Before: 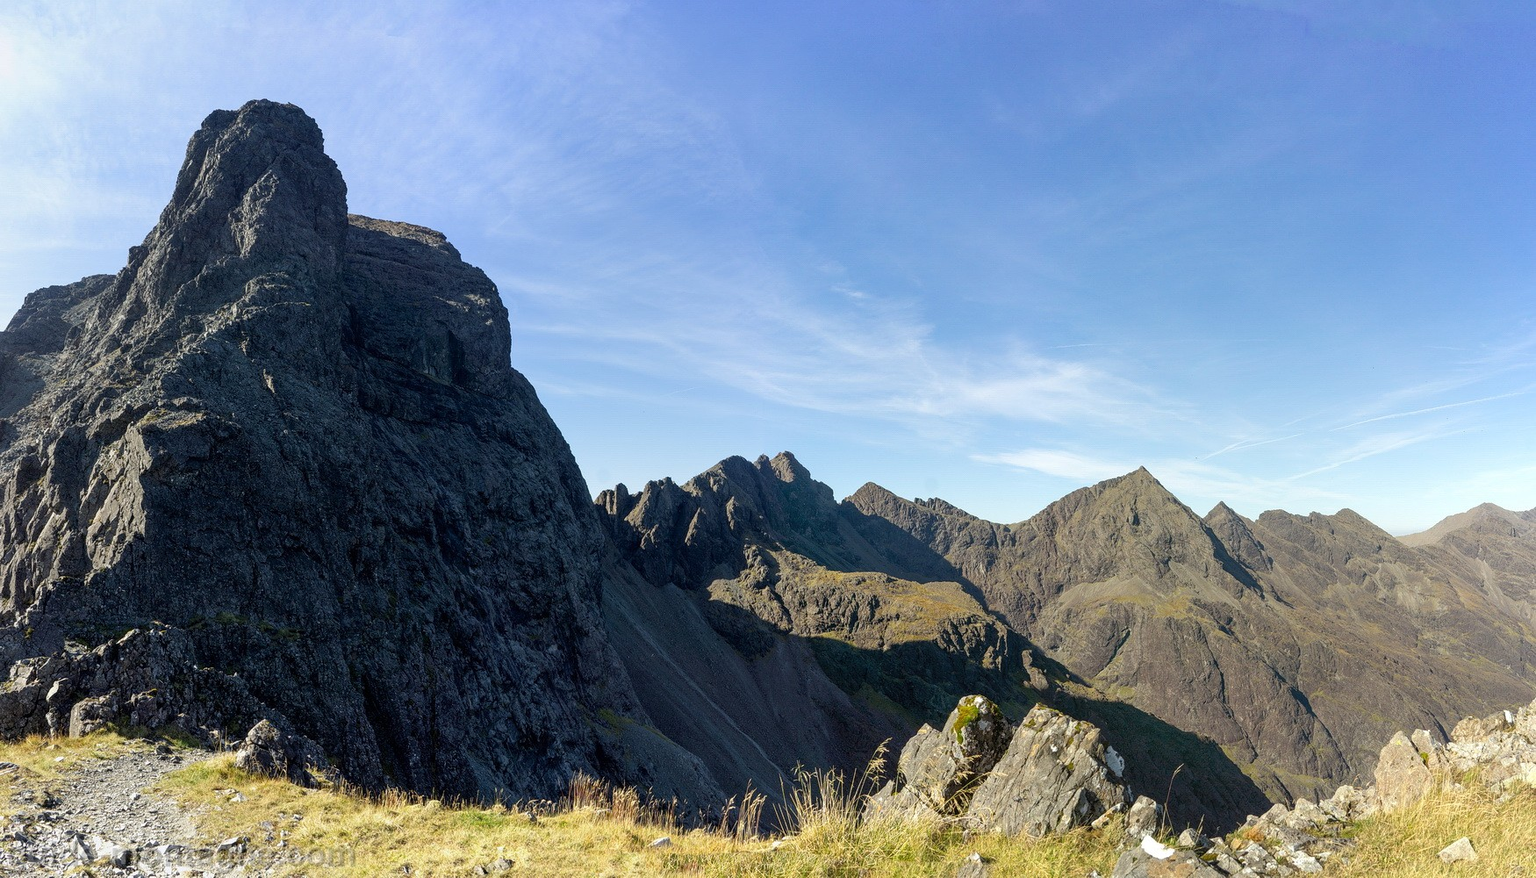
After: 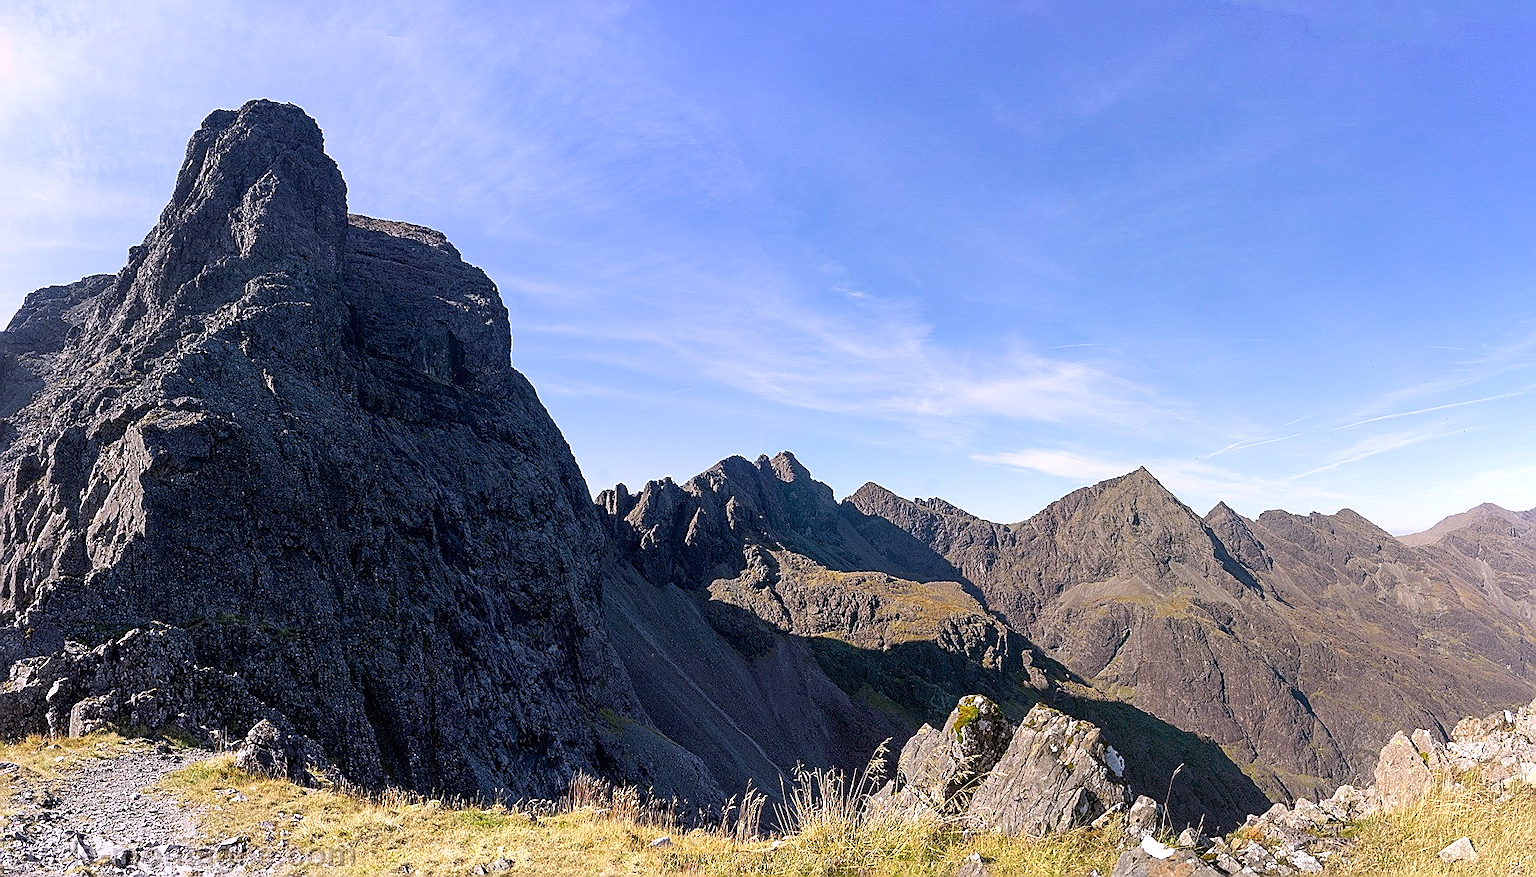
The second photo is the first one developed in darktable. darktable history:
sharpen: radius 1.4, amount 1.25, threshold 0.7
white balance: red 1.066, blue 1.119
